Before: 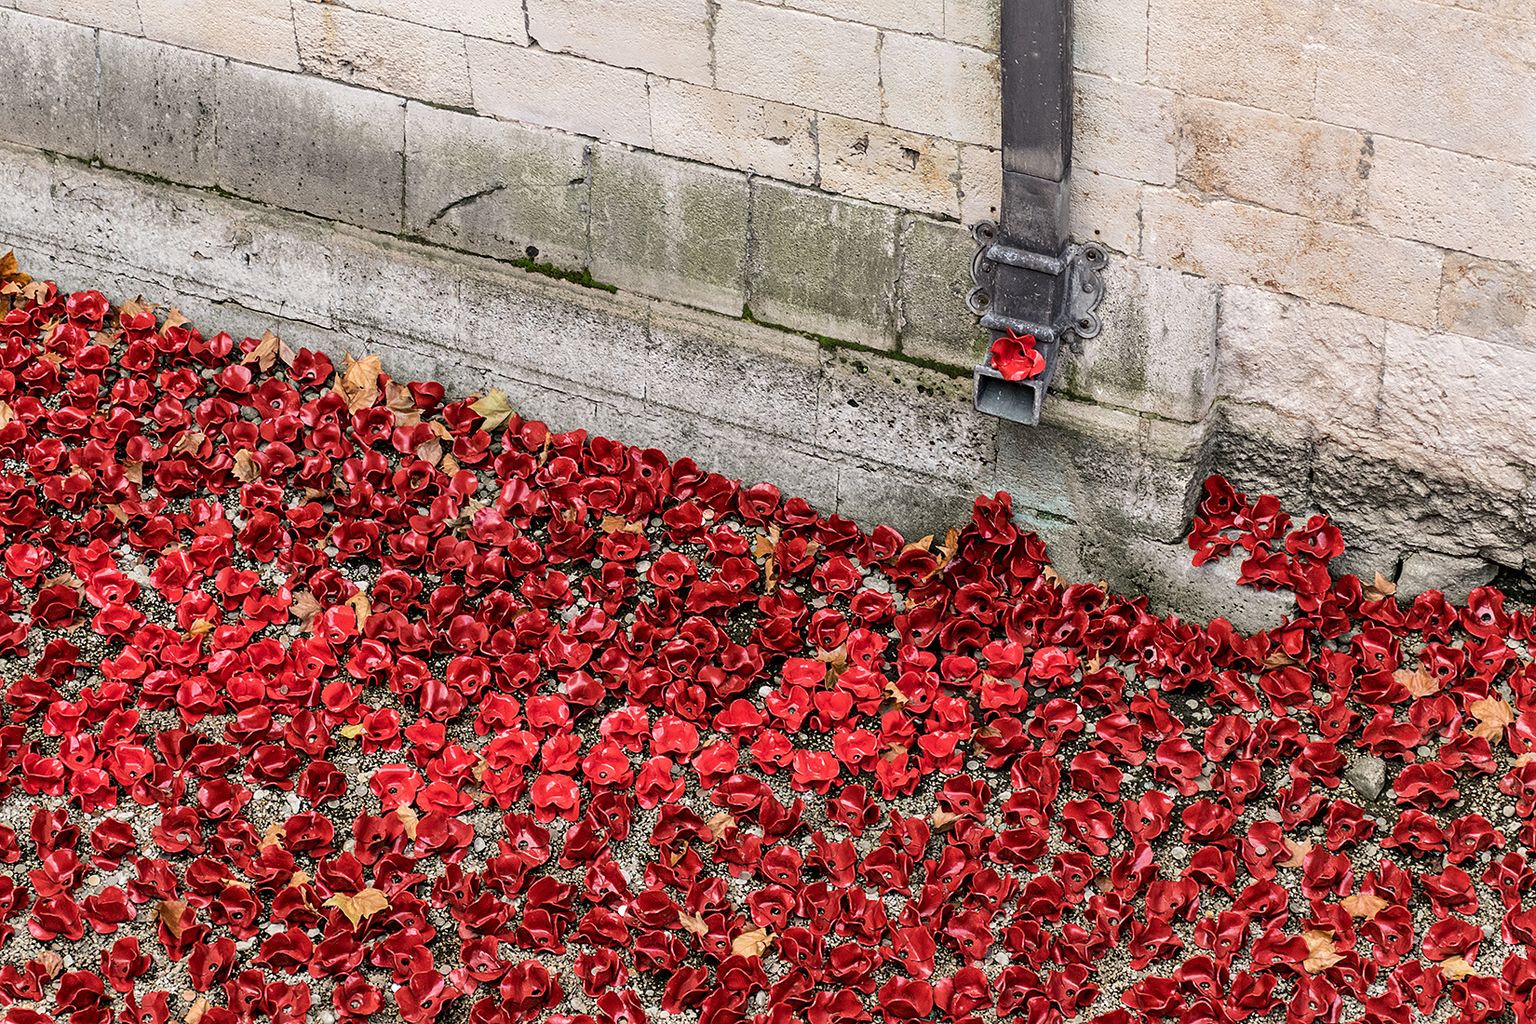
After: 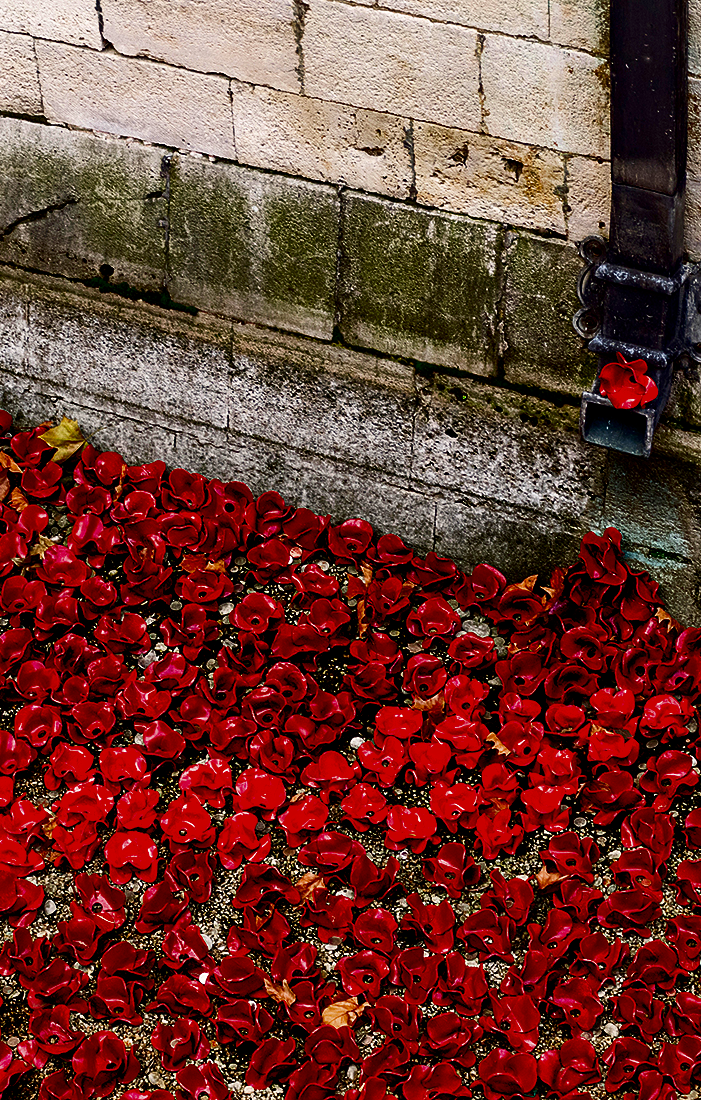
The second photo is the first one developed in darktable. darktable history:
crop: left 28.208%, right 29.257%
filmic rgb: black relative exposure -3.63 EV, white relative exposure 2.44 EV, hardness 3.28
contrast brightness saturation: brightness -0.987, saturation 0.993
